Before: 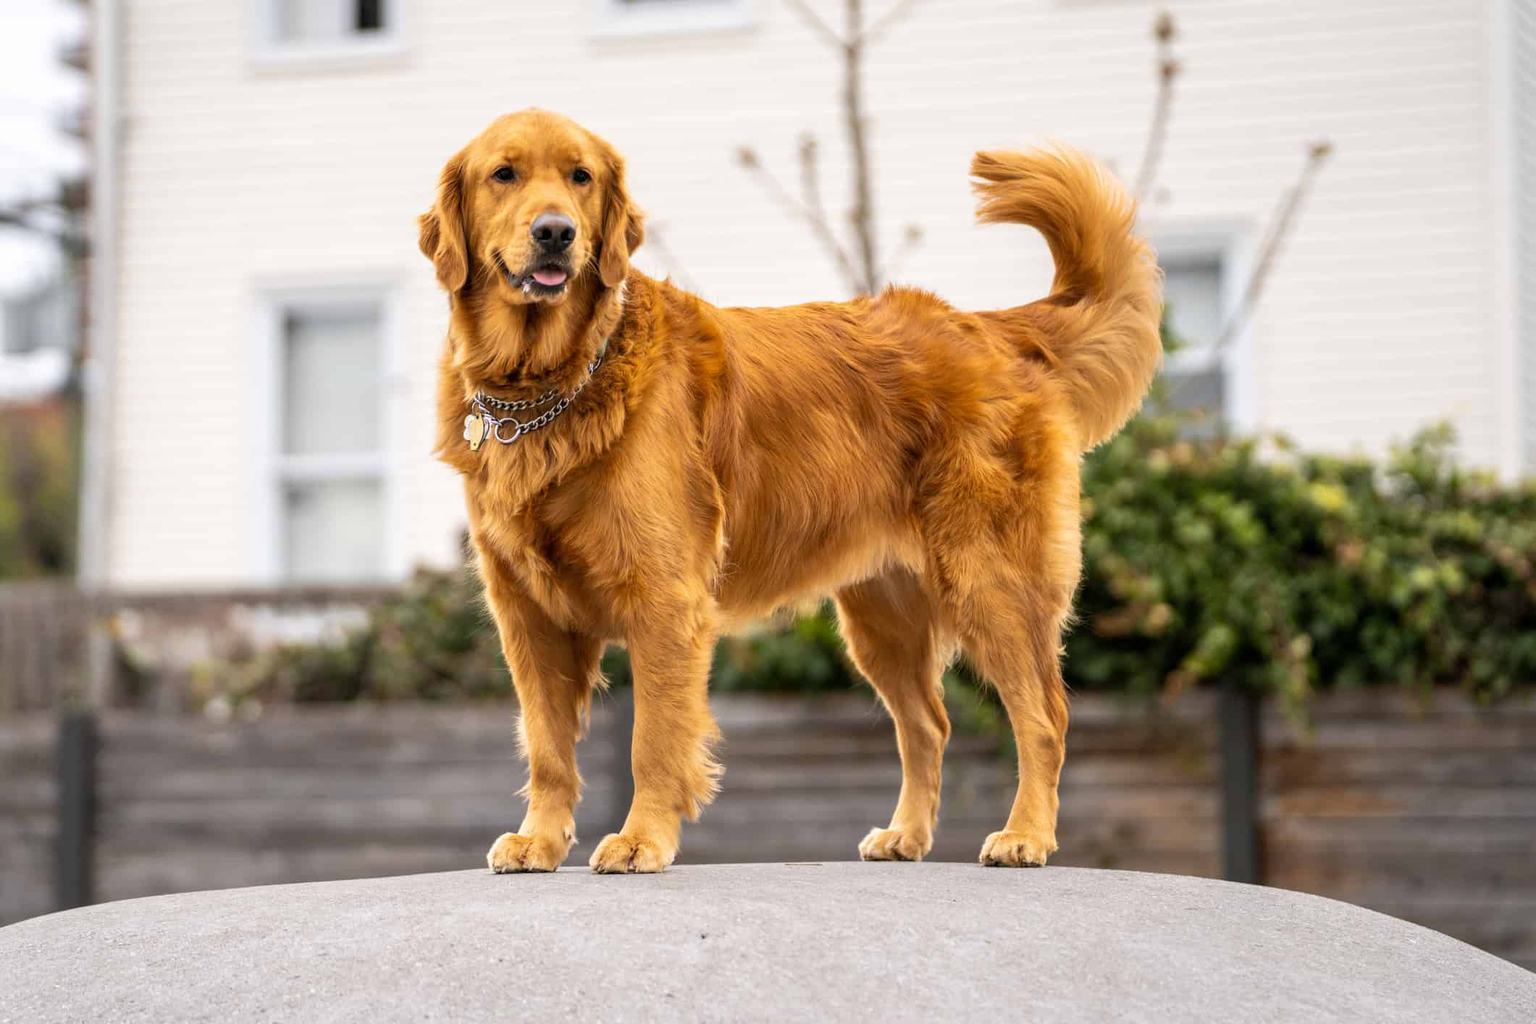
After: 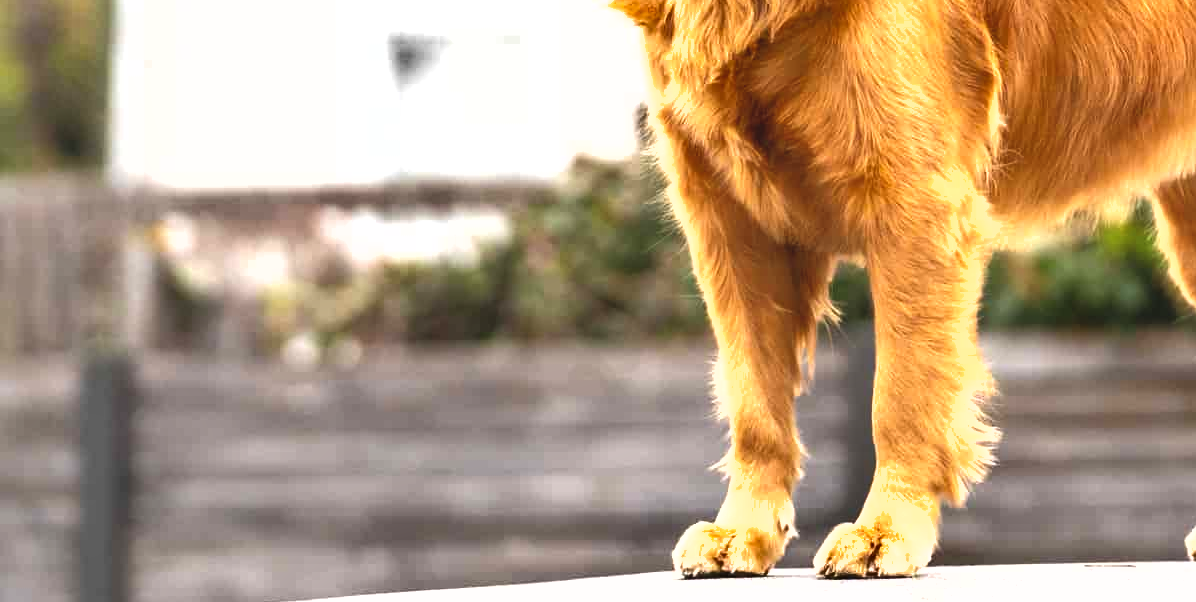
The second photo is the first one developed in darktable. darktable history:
exposure: black level correction -0.005, exposure 1.002 EV, compensate highlight preservation false
crop: top 44.483%, right 43.593%, bottom 12.892%
shadows and highlights: shadows 40, highlights -54, highlights color adjustment 46%, low approximation 0.01, soften with gaussian
